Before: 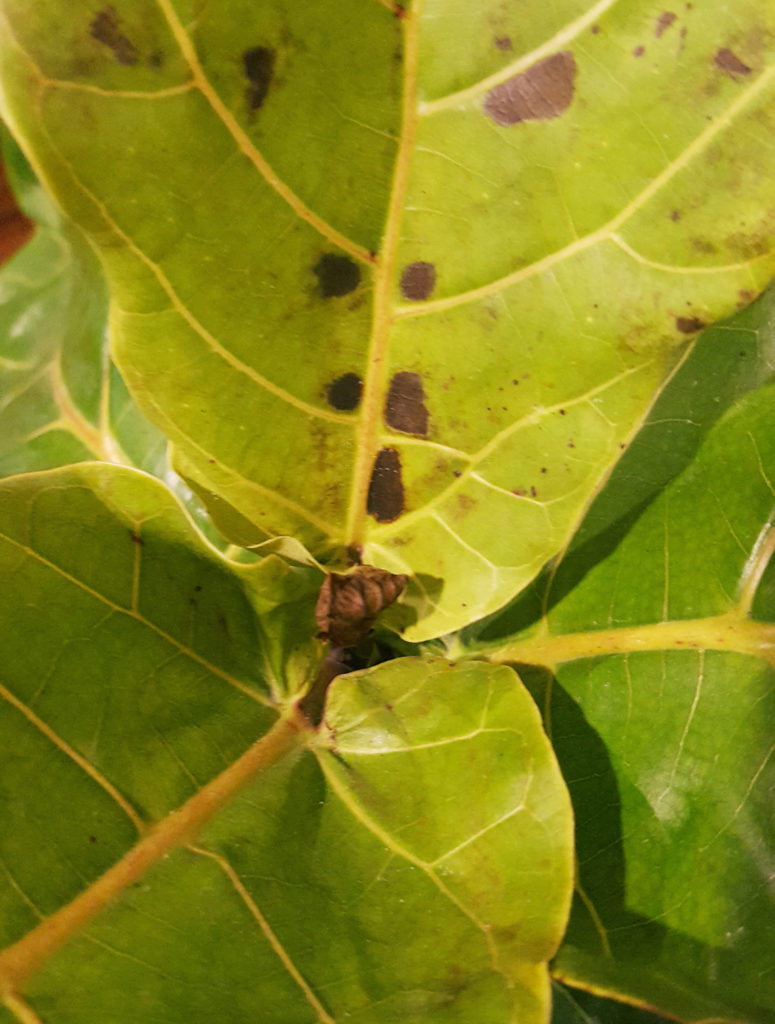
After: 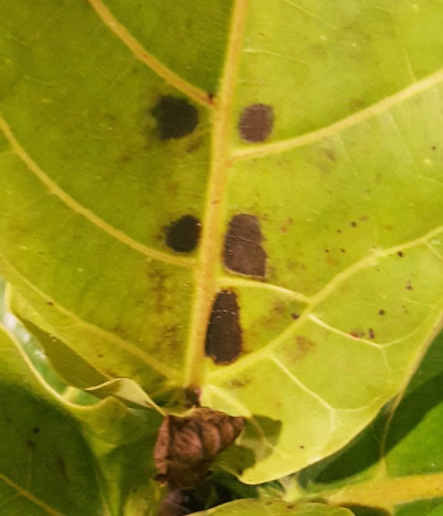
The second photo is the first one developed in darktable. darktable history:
crop: left 20.932%, top 15.471%, right 21.848%, bottom 34.081%
velvia: on, module defaults
